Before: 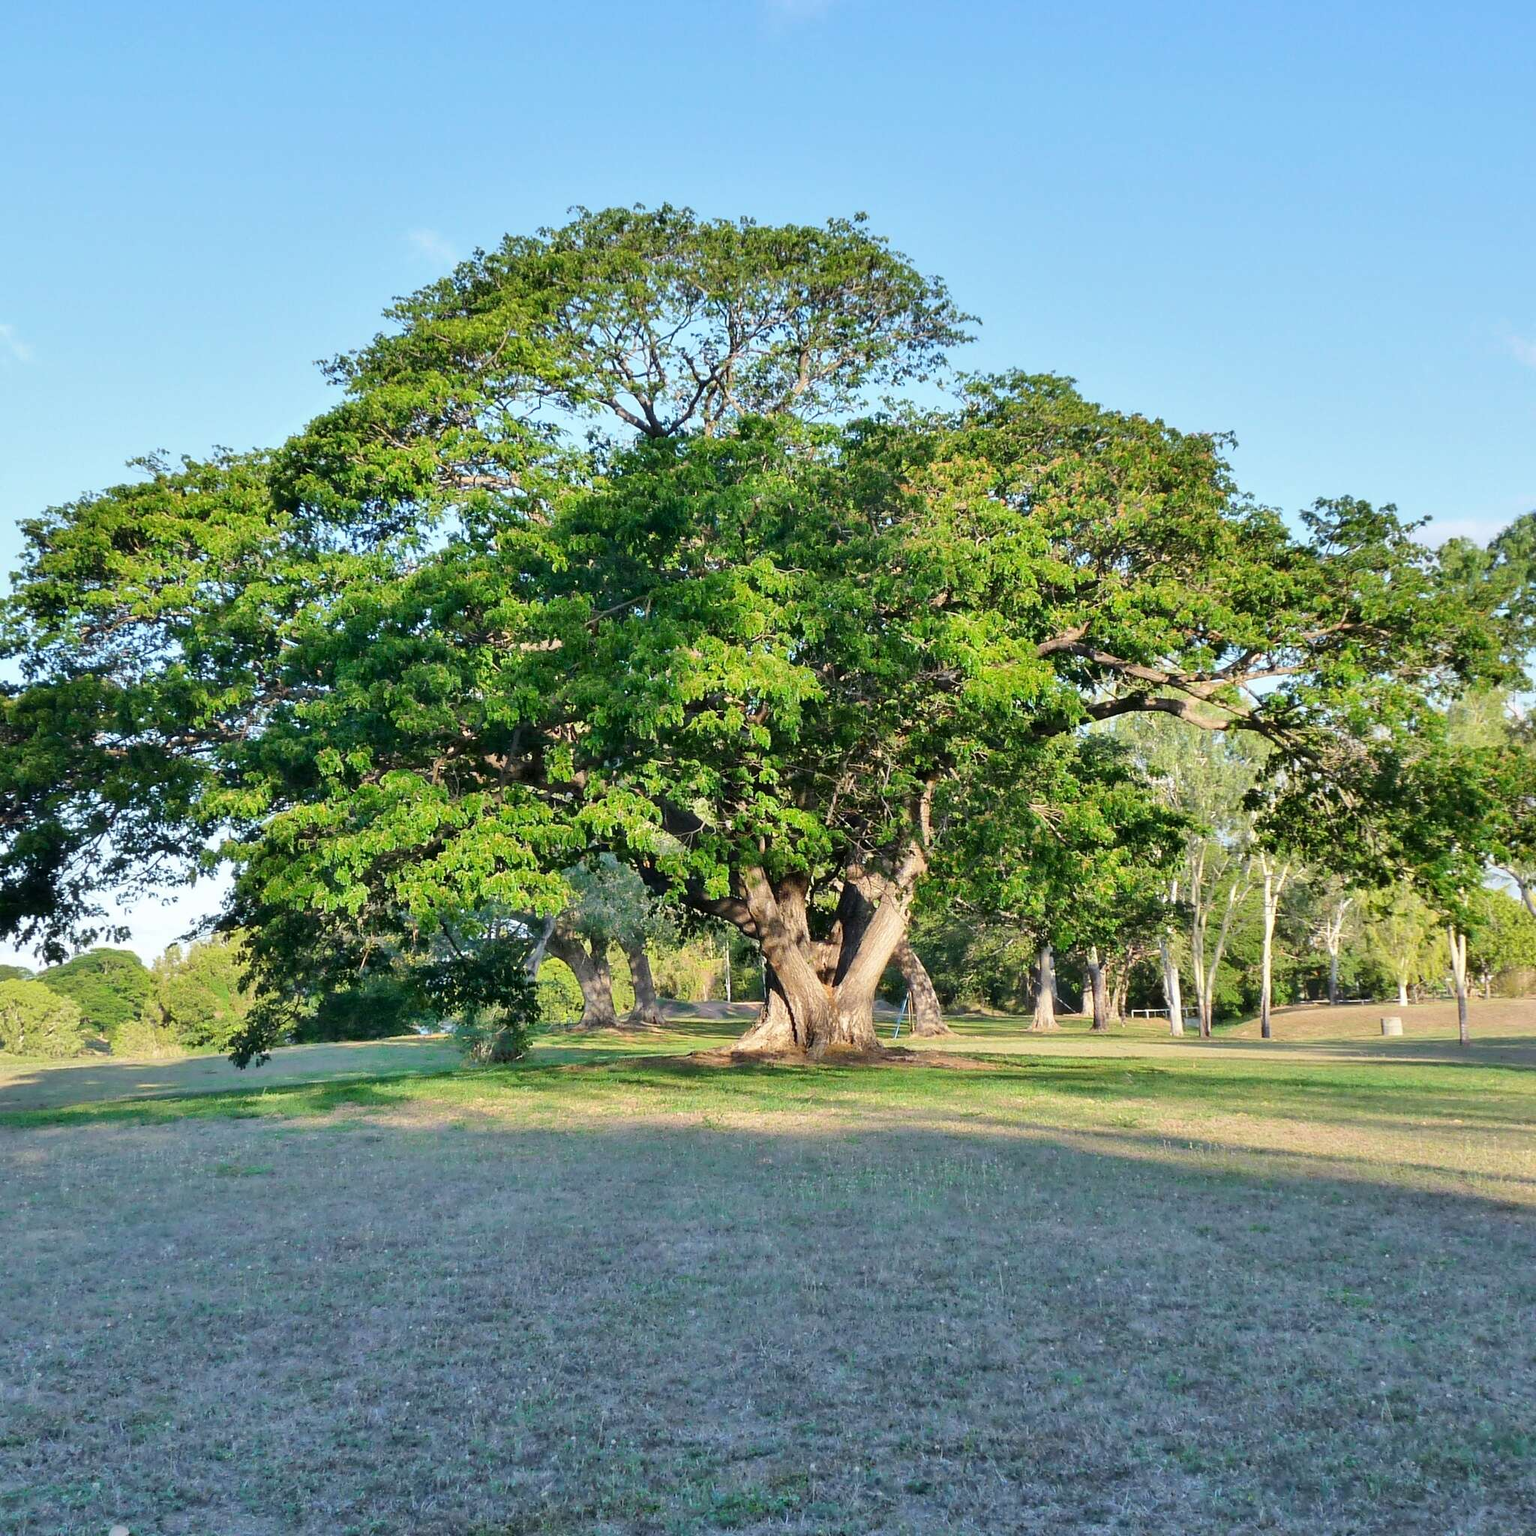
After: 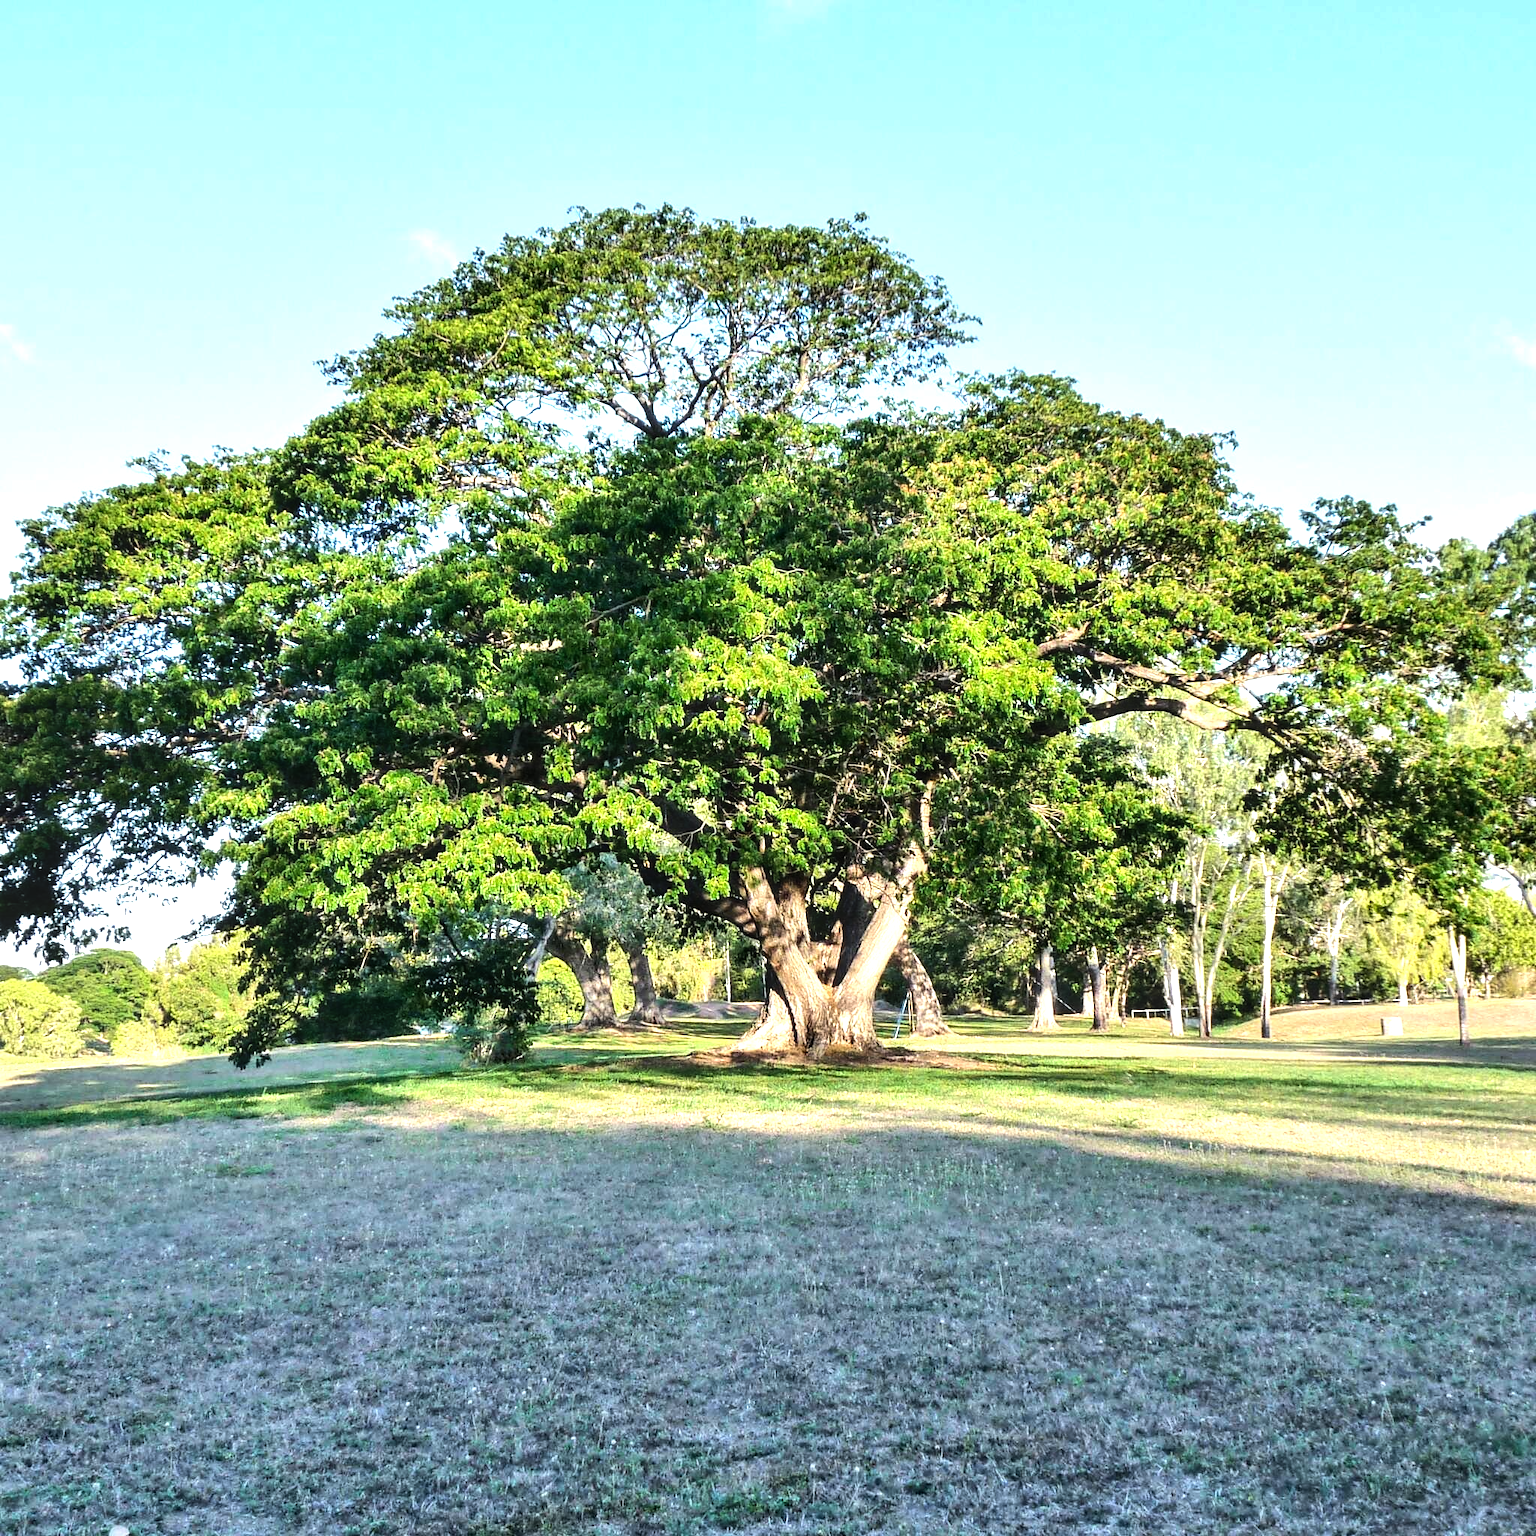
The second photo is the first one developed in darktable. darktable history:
tone equalizer: -8 EV -1.08 EV, -7 EV -1.01 EV, -6 EV -0.867 EV, -5 EV -0.578 EV, -3 EV 0.578 EV, -2 EV 0.867 EV, -1 EV 1.01 EV, +0 EV 1.08 EV, edges refinement/feathering 500, mask exposure compensation -1.57 EV, preserve details no
local contrast: on, module defaults
